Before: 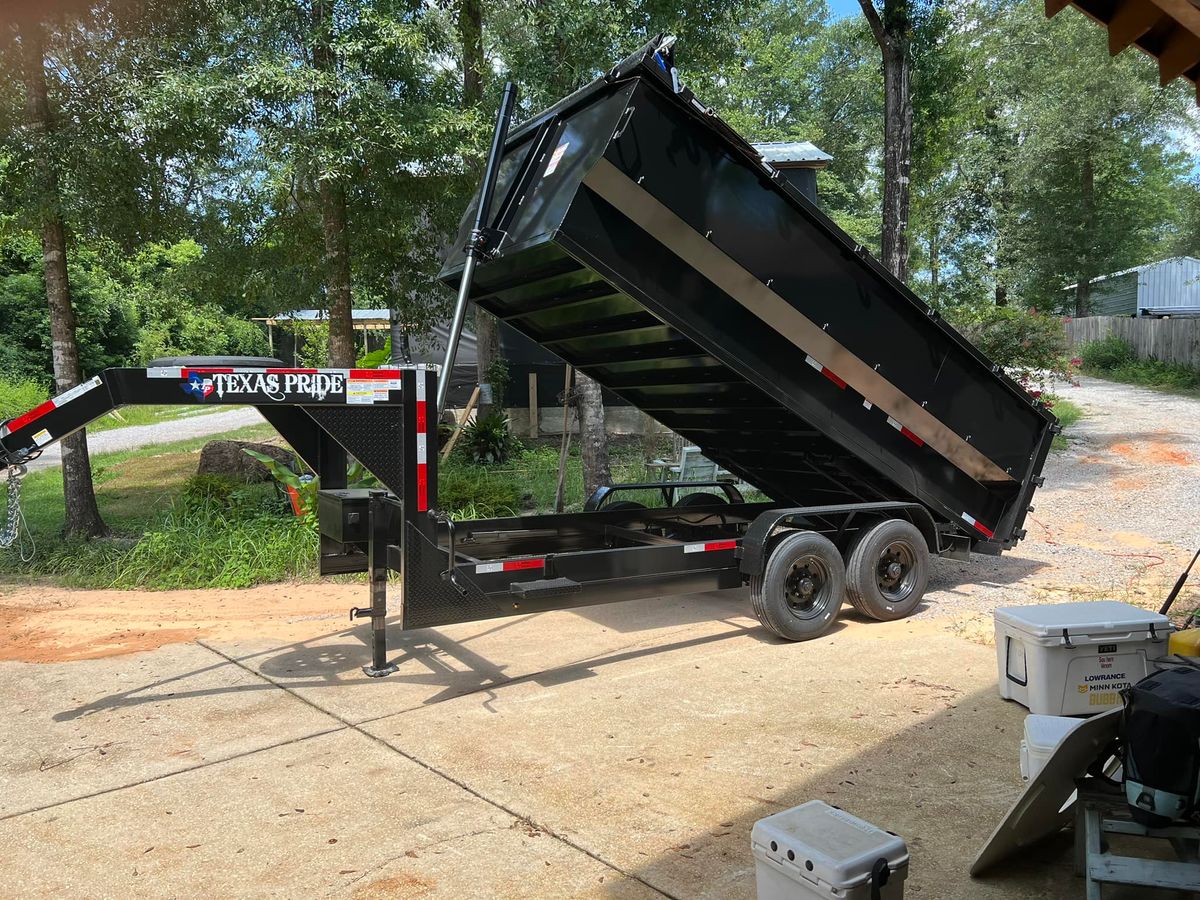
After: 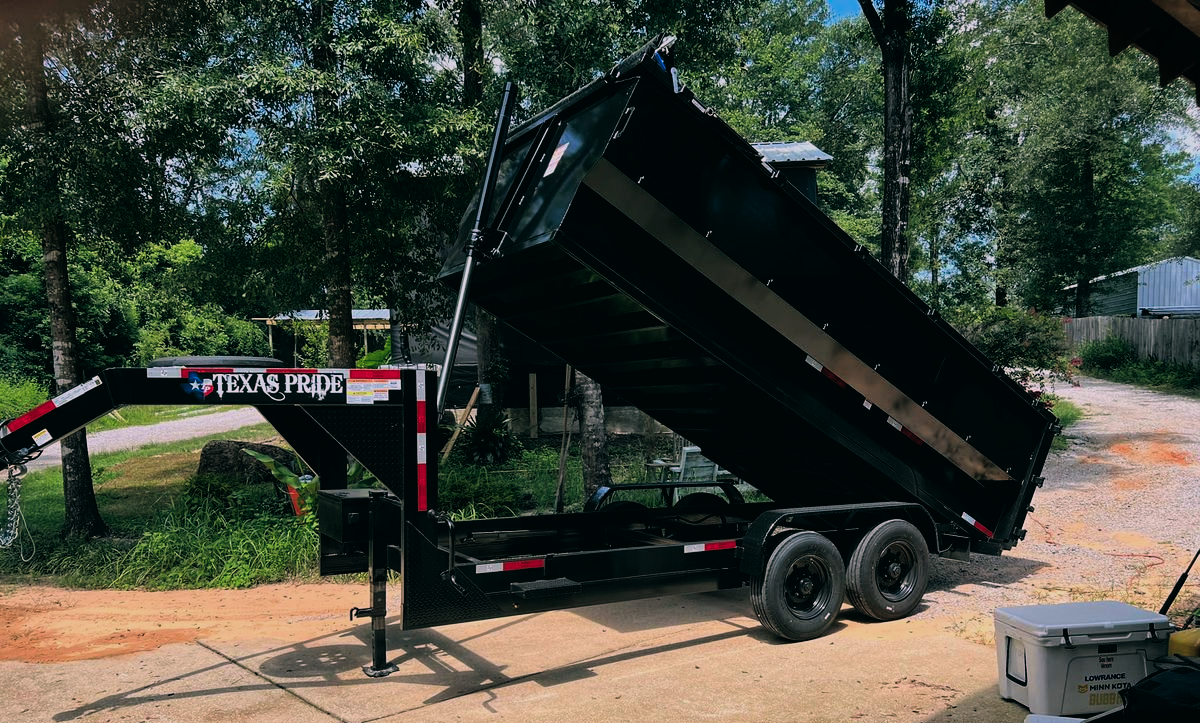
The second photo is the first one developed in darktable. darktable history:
color balance: lift [1.016, 0.983, 1, 1.017], gamma [0.78, 1.018, 1.043, 0.957], gain [0.786, 1.063, 0.937, 1.017], input saturation 118.26%, contrast 13.43%, contrast fulcrum 21.62%, output saturation 82.76%
crop: bottom 19.644%
filmic rgb: threshold 3 EV, hardness 4.17, latitude 50%, contrast 1.1, preserve chrominance max RGB, color science v6 (2022), contrast in shadows safe, contrast in highlights safe, enable highlight reconstruction true
